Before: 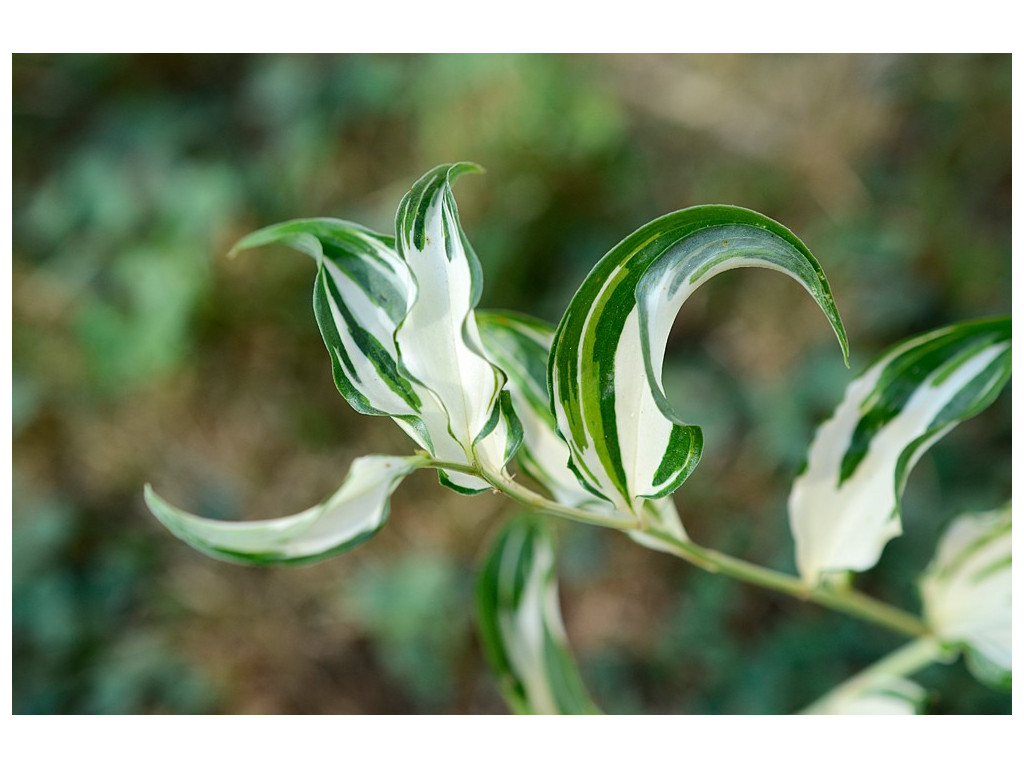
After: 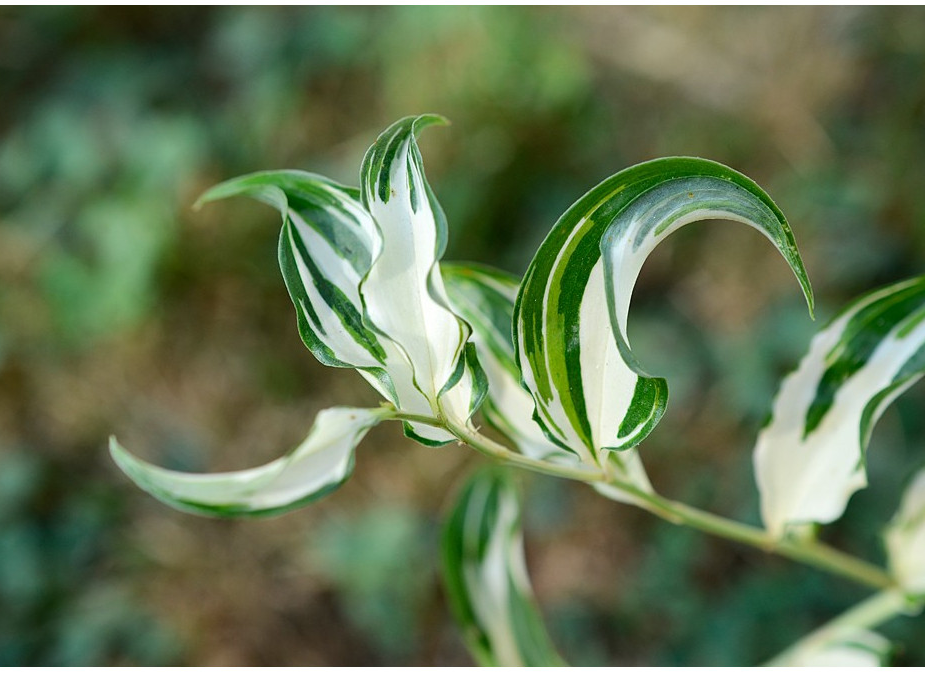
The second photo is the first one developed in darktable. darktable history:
crop: left 3.504%, top 6.364%, right 6.068%, bottom 3.251%
